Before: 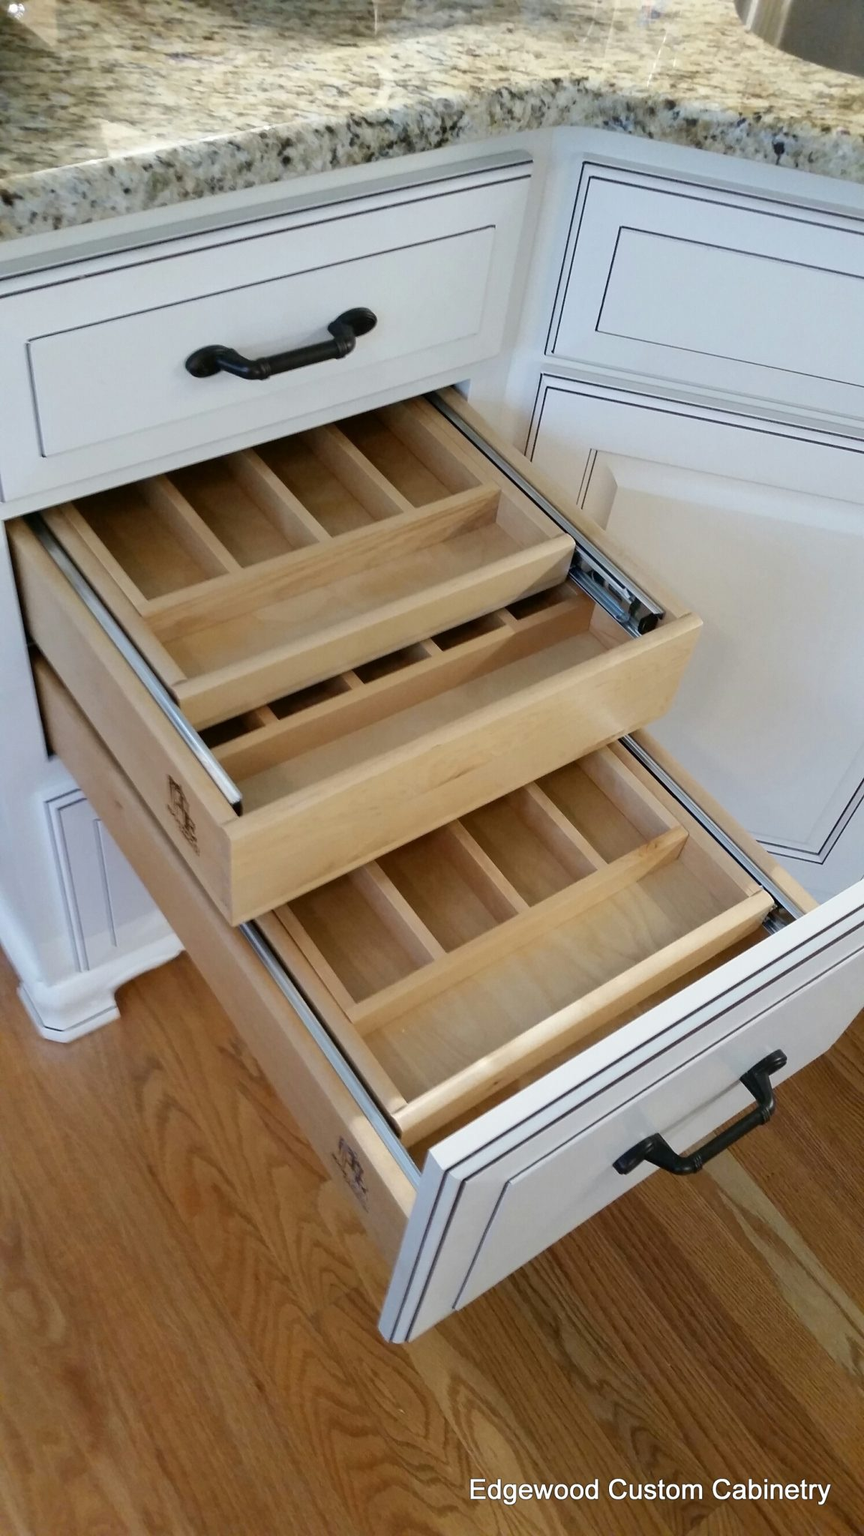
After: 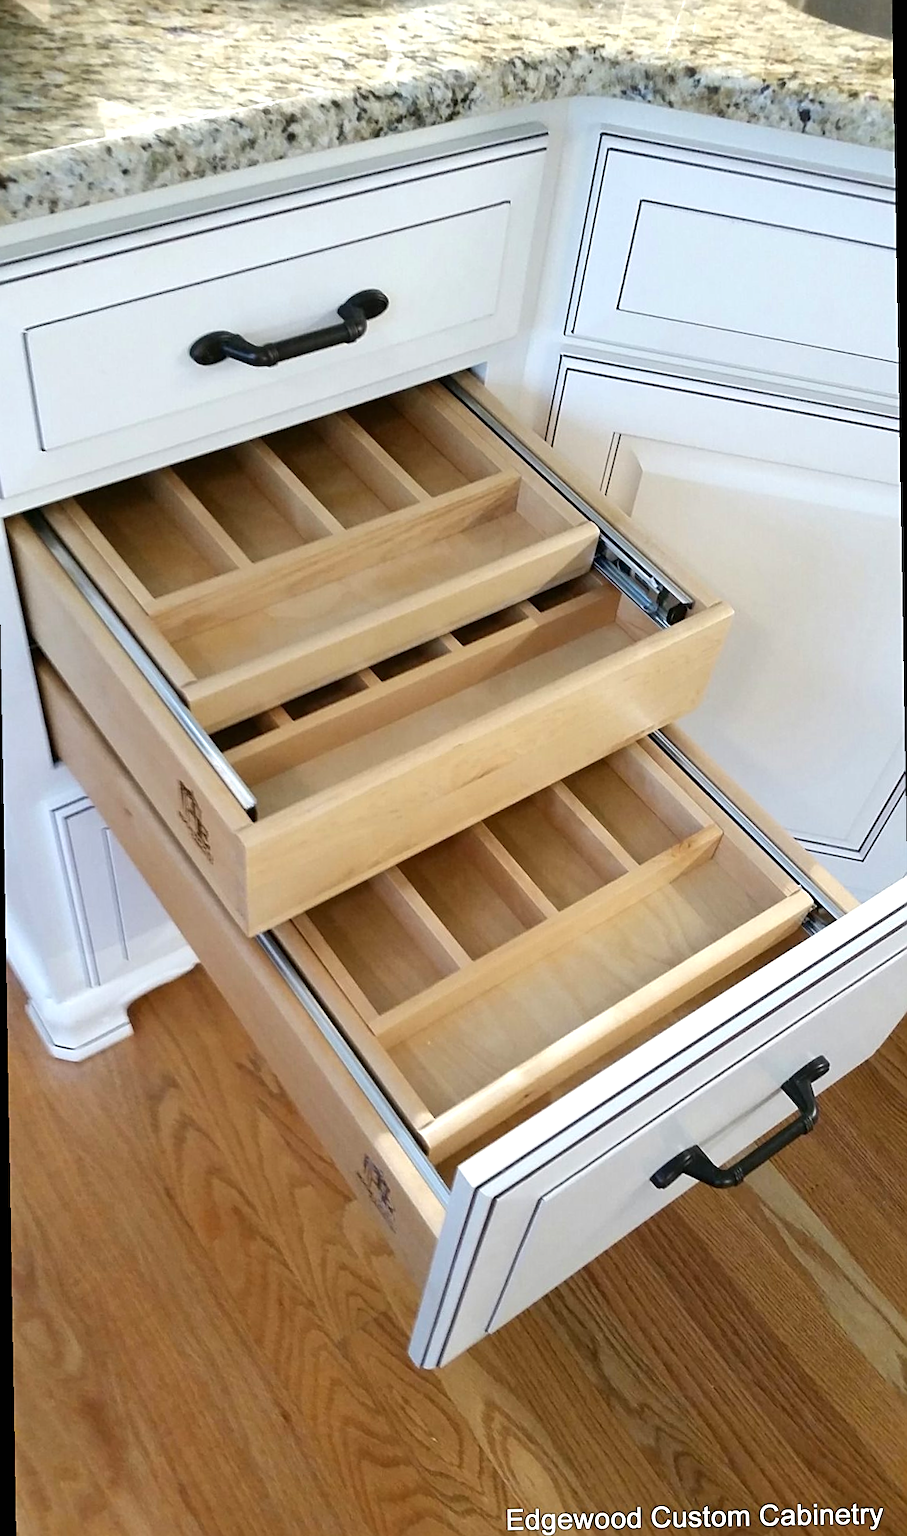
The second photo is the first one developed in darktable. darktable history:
exposure: black level correction 0, exposure 0.5 EV, compensate exposure bias true, compensate highlight preservation false
sharpen: on, module defaults
rotate and perspective: rotation -1°, crop left 0.011, crop right 0.989, crop top 0.025, crop bottom 0.975
